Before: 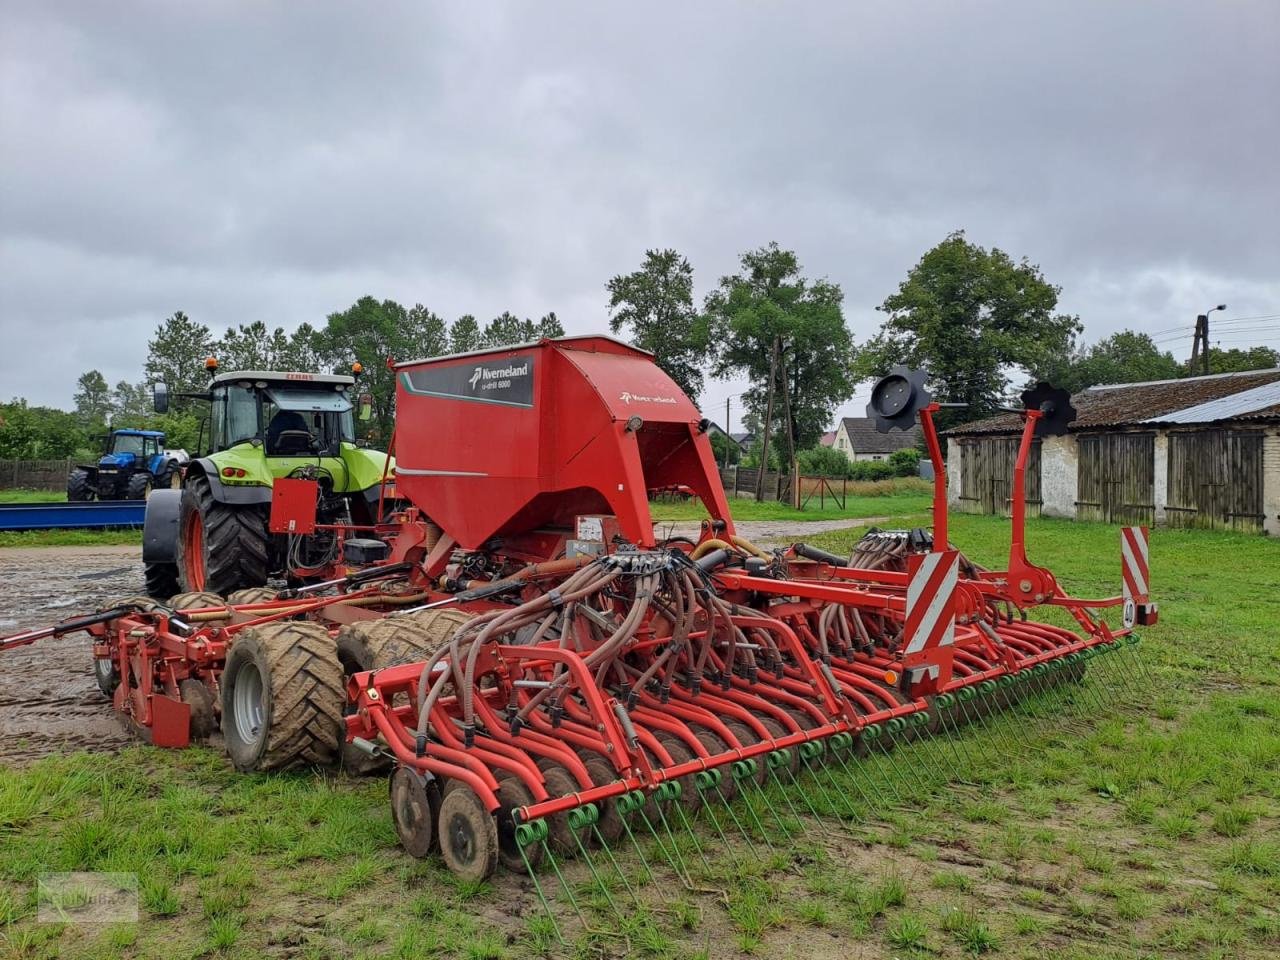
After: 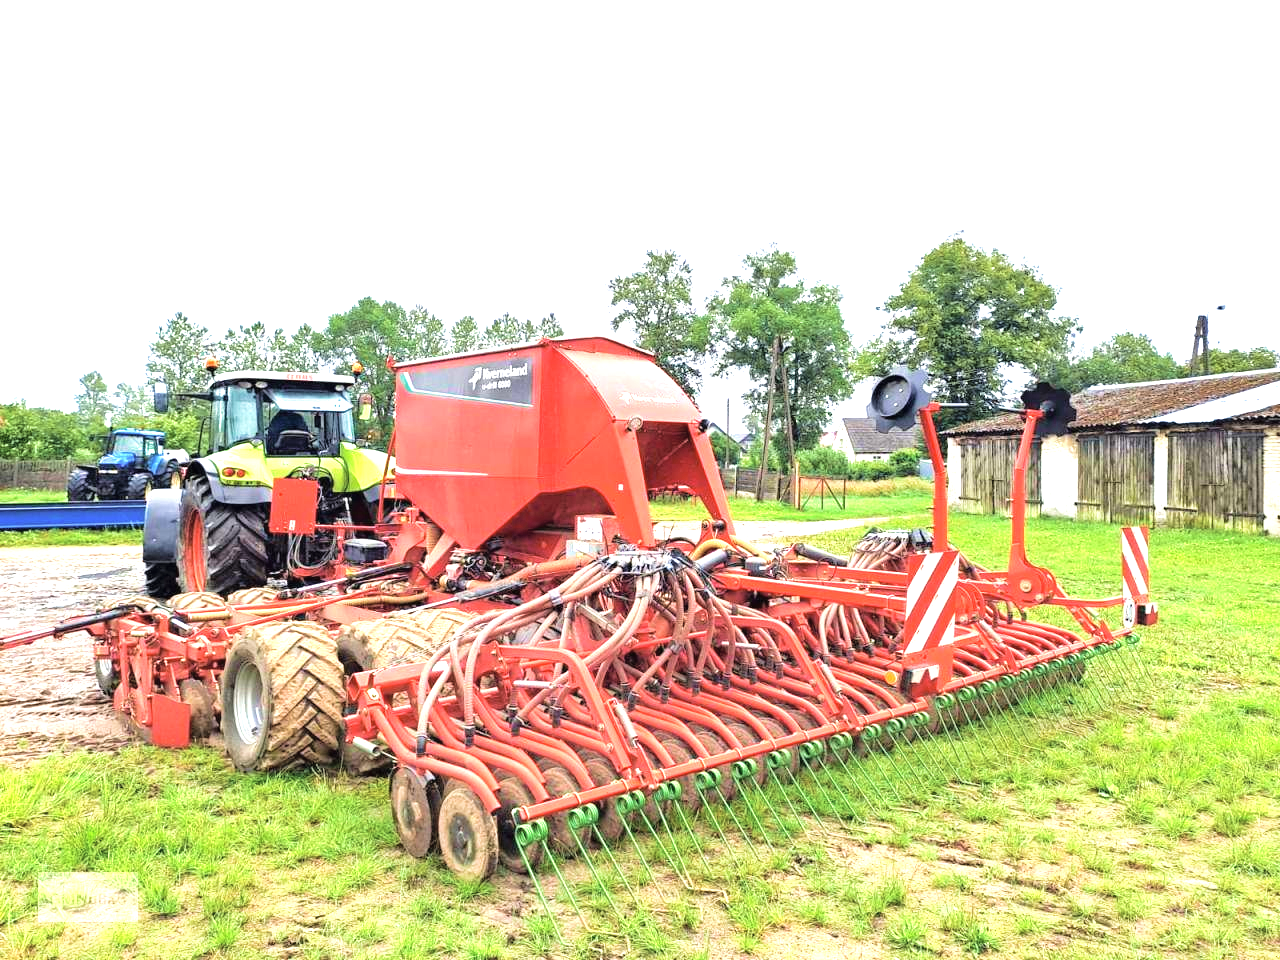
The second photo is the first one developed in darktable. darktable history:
exposure: black level correction 0, exposure 1.277 EV, compensate exposure bias true, compensate highlight preservation false
contrast brightness saturation: brightness 0.145
tone equalizer: -8 EV -0.757 EV, -7 EV -0.688 EV, -6 EV -0.627 EV, -5 EV -0.414 EV, -3 EV 0.392 EV, -2 EV 0.6 EV, -1 EV 0.676 EV, +0 EV 0.777 EV
velvia: strength 40.33%
